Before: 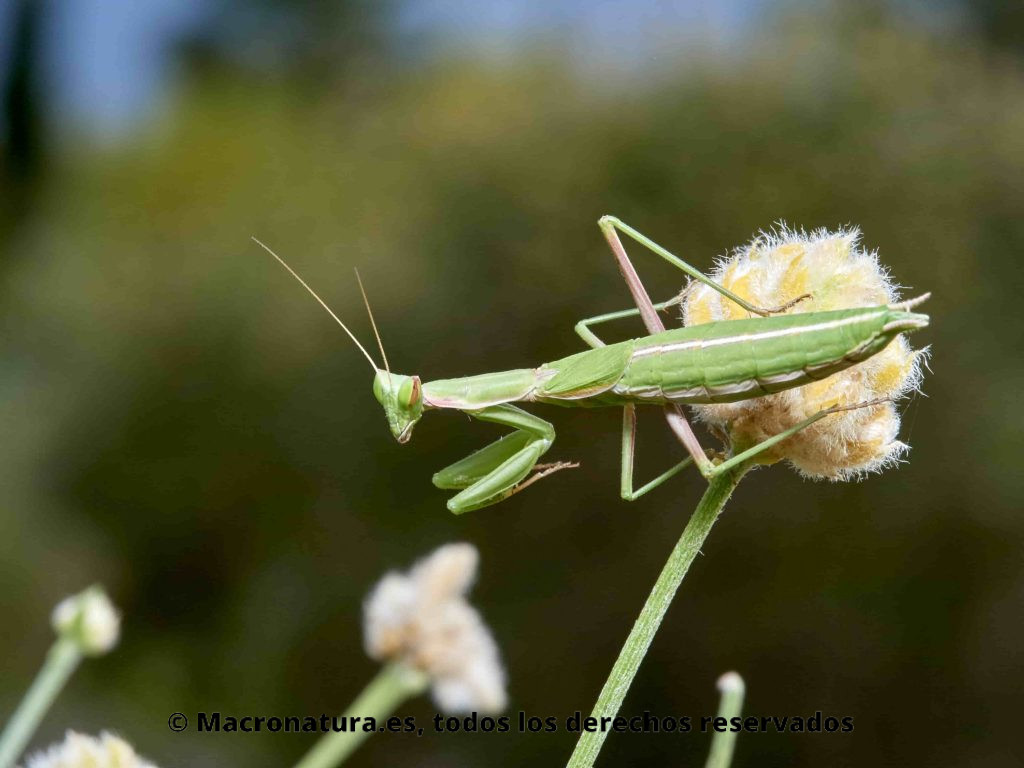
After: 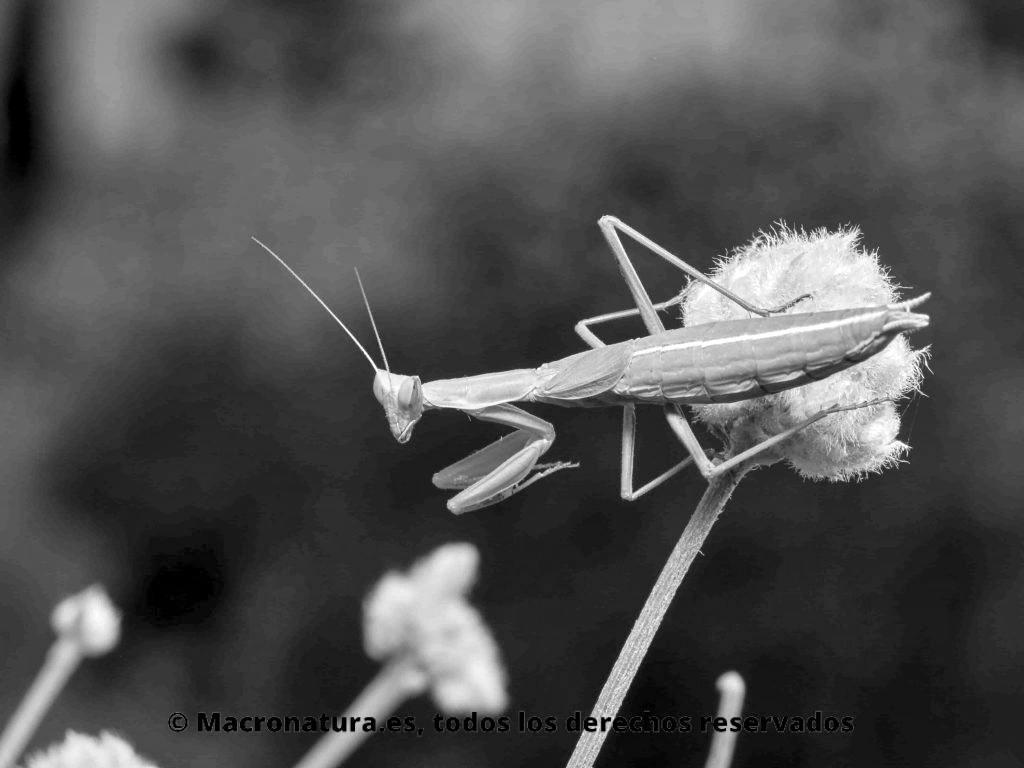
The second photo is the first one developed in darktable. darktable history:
tone equalizer: on, module defaults
contrast brightness saturation: brightness -0.02, saturation 0.35
monochrome: on, module defaults
exposure: black level correction 0.001, compensate highlight preservation false
local contrast: mode bilateral grid, contrast 20, coarseness 50, detail 148%, midtone range 0.2
